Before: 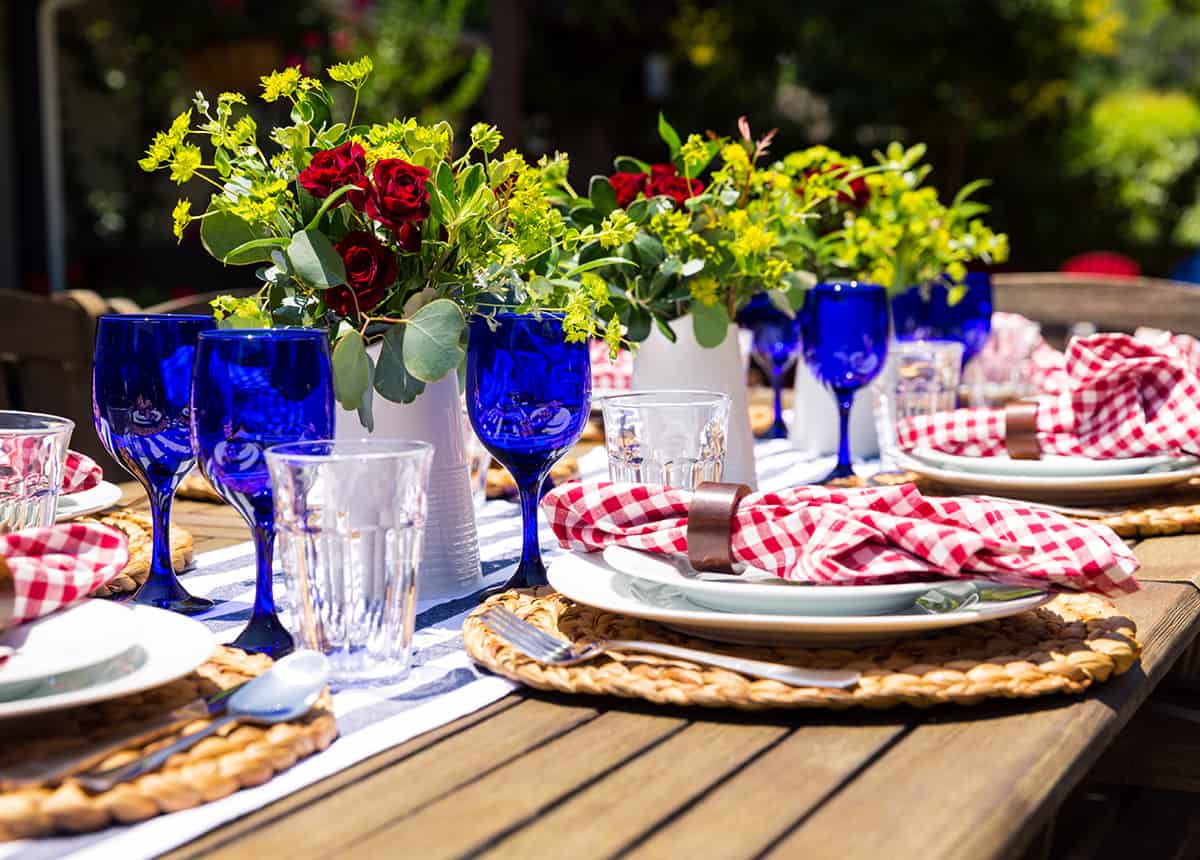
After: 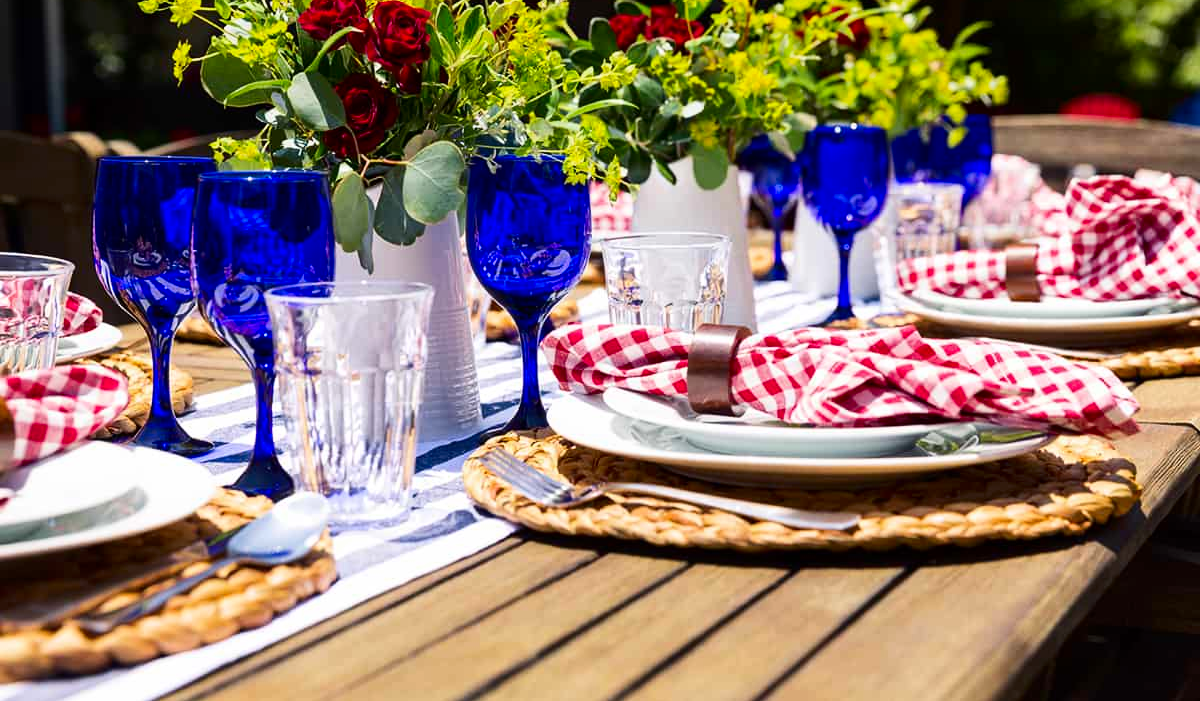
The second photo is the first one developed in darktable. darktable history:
contrast brightness saturation: contrast 0.153, brightness -0.014, saturation 0.095
crop and rotate: top 18.441%
color zones: curves: ch0 [(0, 0.444) (0.143, 0.442) (0.286, 0.441) (0.429, 0.441) (0.571, 0.441) (0.714, 0.441) (0.857, 0.442) (1, 0.444)], mix -64.63%
